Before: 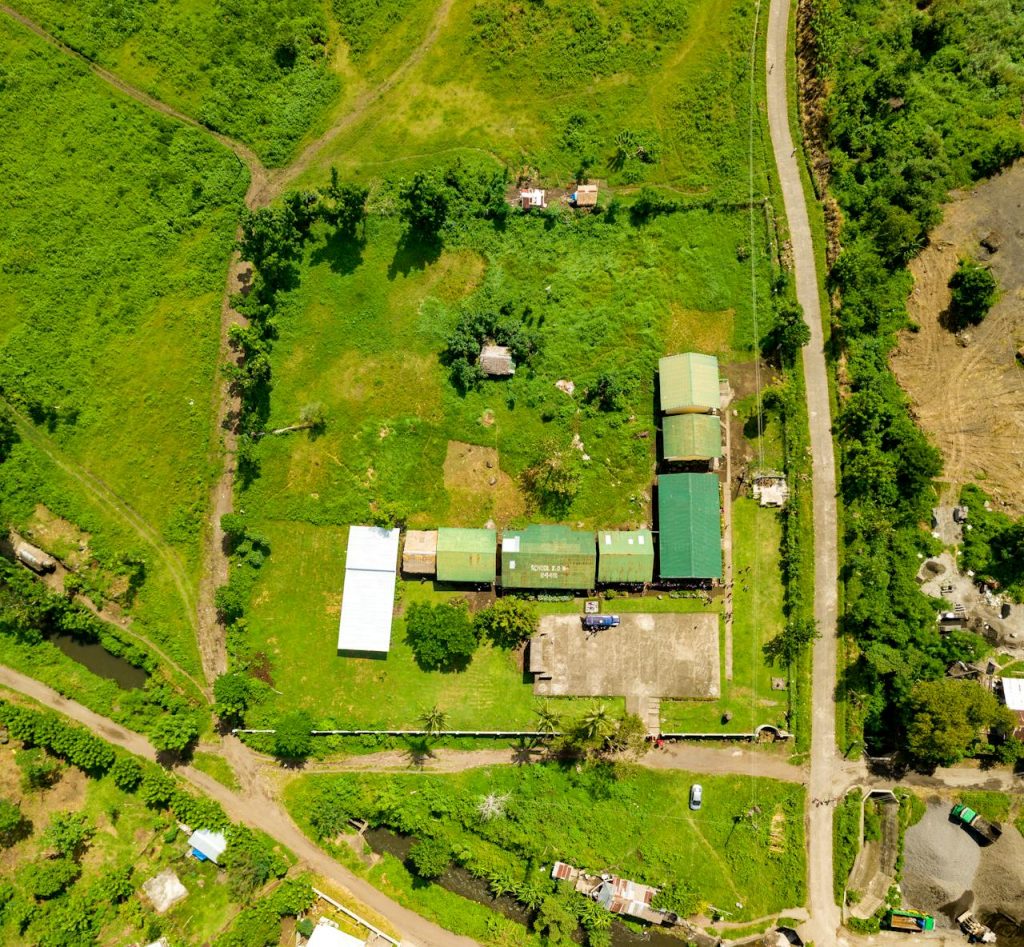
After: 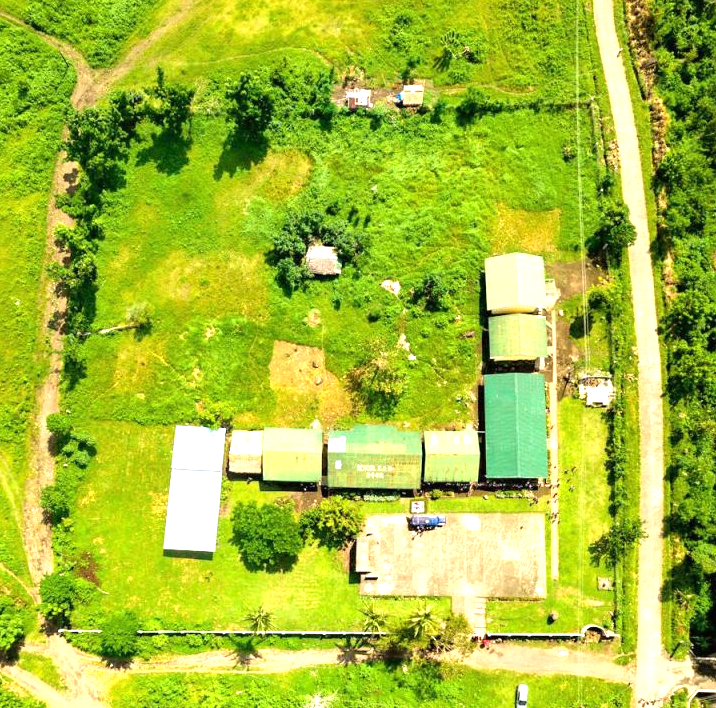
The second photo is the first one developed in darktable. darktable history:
crop and rotate: left 17.046%, top 10.659%, right 12.989%, bottom 14.553%
exposure: black level correction 0, exposure 1.1 EV, compensate exposure bias true, compensate highlight preservation false
